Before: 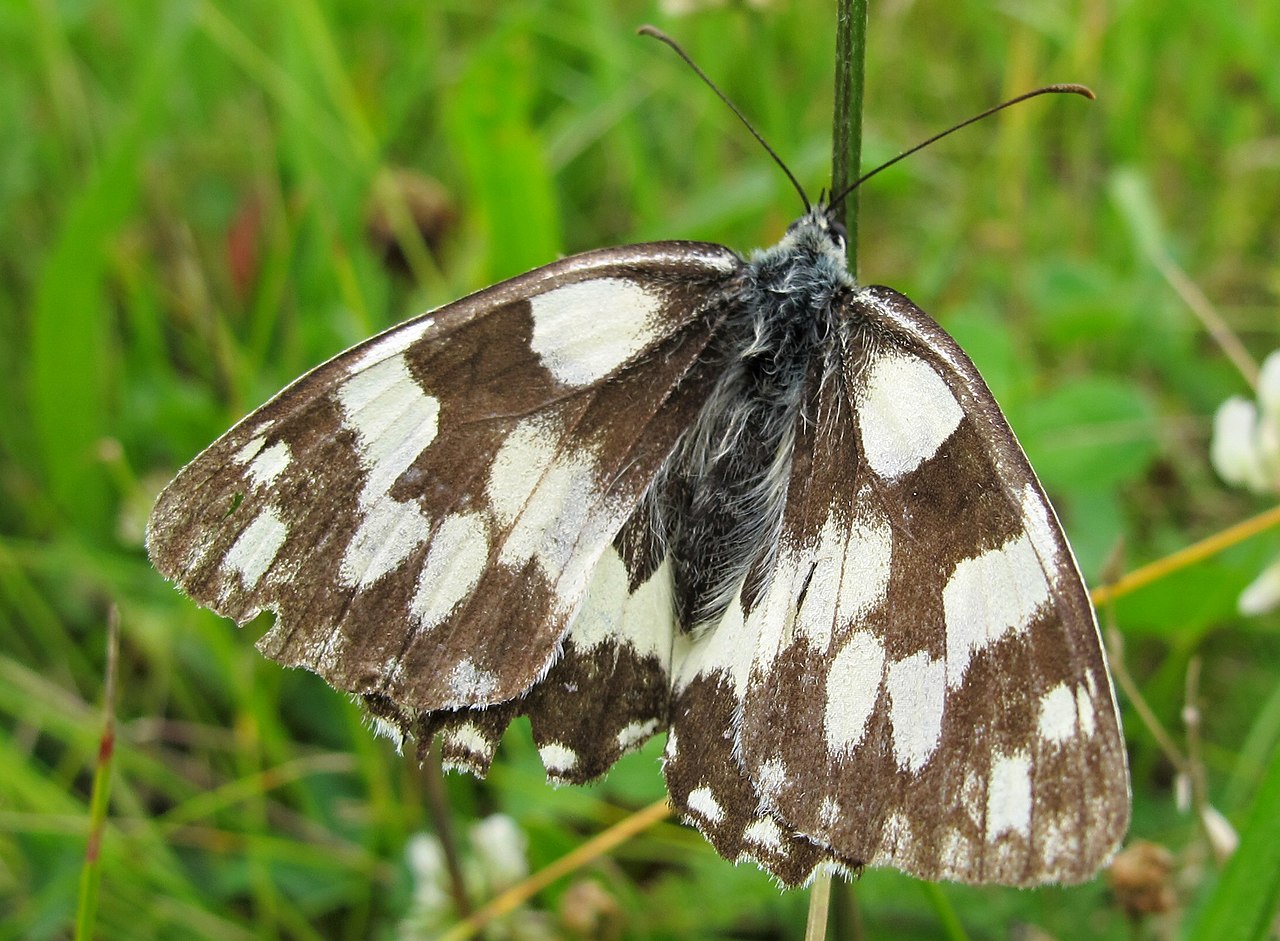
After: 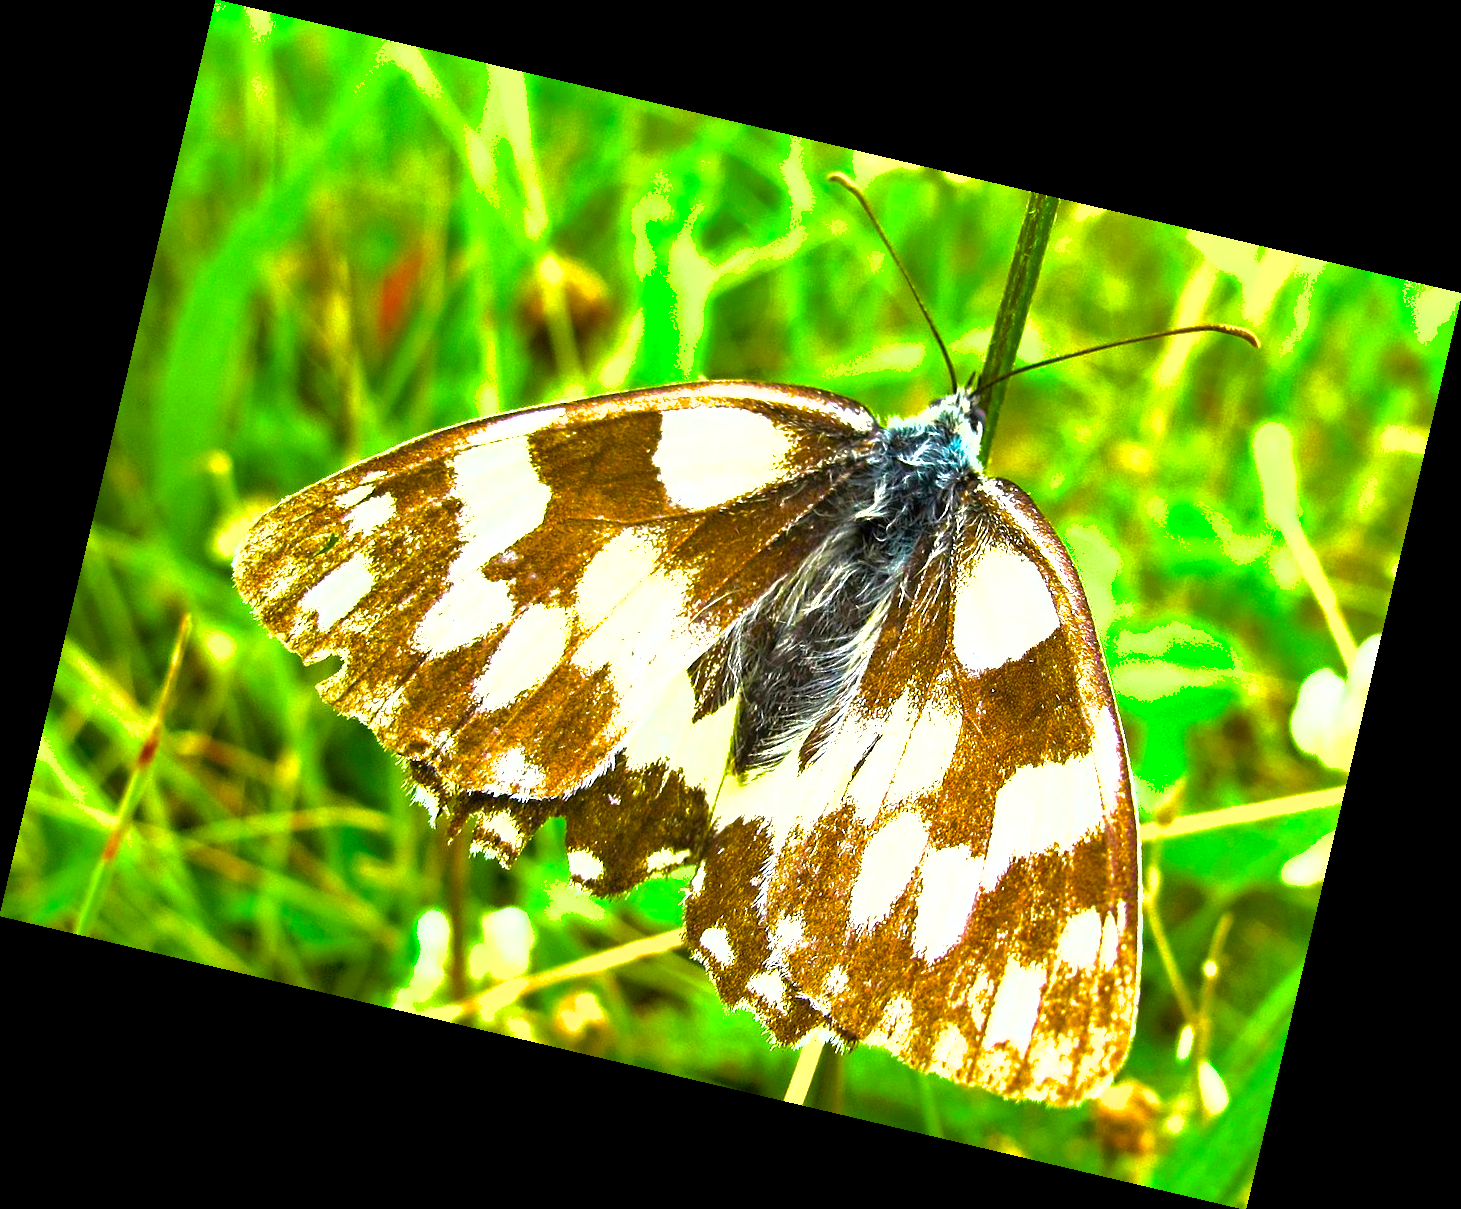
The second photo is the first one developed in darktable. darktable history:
rotate and perspective: rotation 13.27°, automatic cropping off
shadows and highlights: on, module defaults
color balance rgb: linear chroma grading › global chroma 20%, perceptual saturation grading › global saturation 65%, perceptual saturation grading › highlights 60%, perceptual saturation grading › mid-tones 50%, perceptual saturation grading › shadows 50%, perceptual brilliance grading › global brilliance 30%, perceptual brilliance grading › highlights 50%, perceptual brilliance grading › mid-tones 50%, perceptual brilliance grading › shadows -22%, global vibrance 20%
